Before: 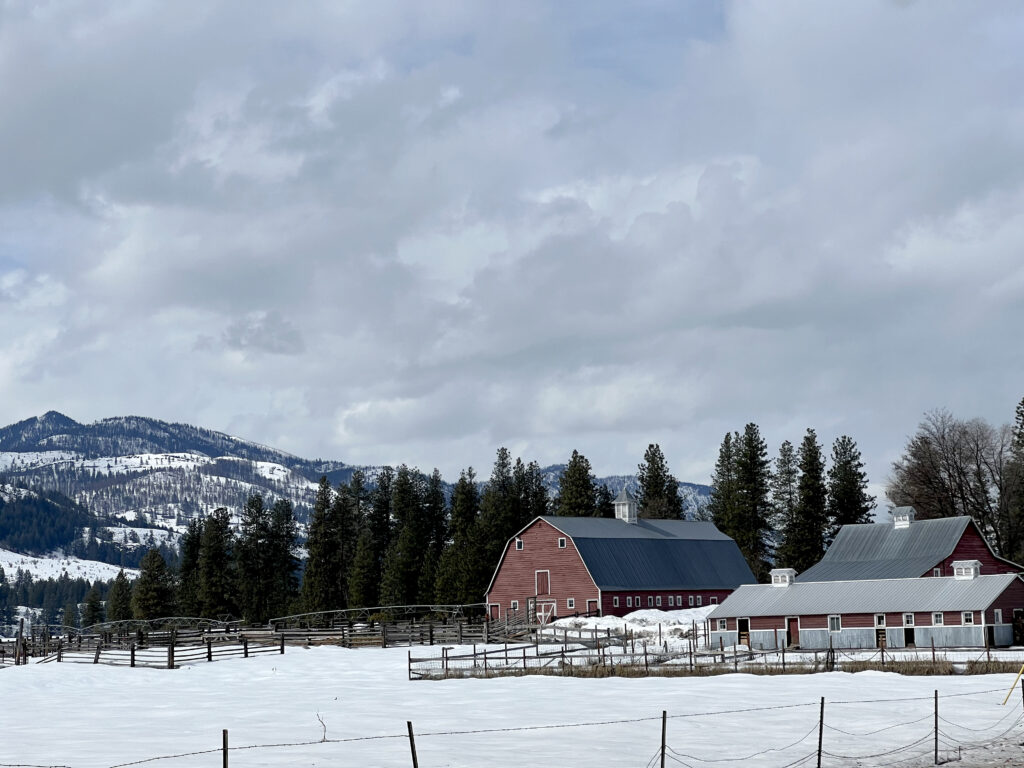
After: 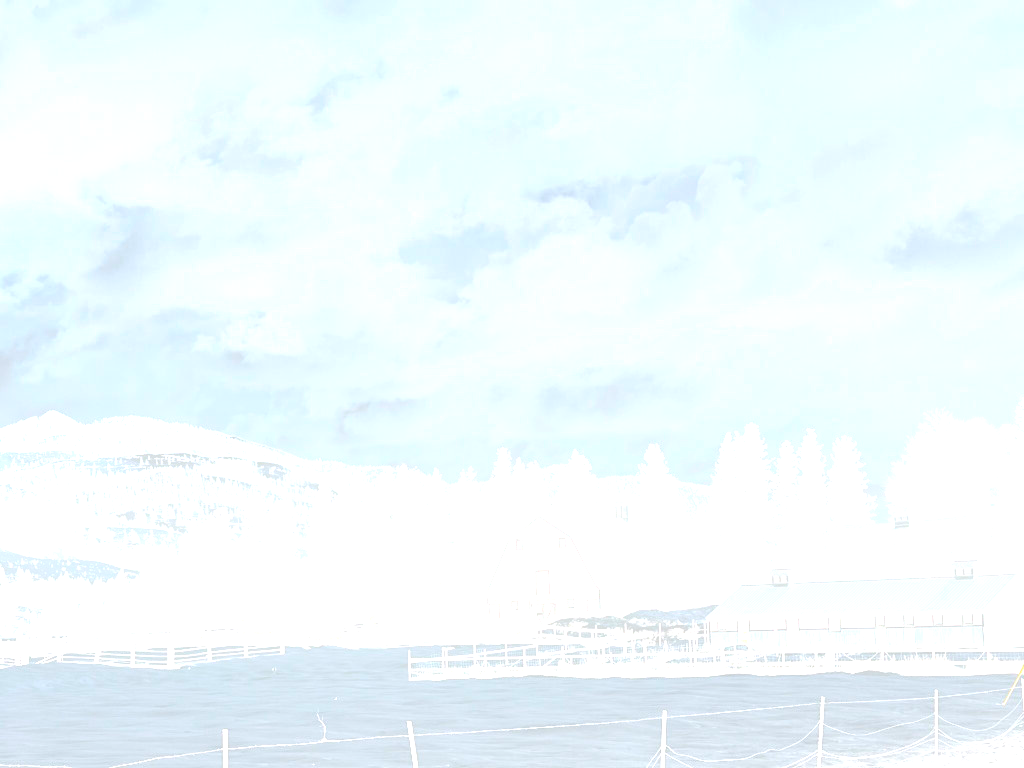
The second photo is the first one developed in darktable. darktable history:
bloom: size 25%, threshold 5%, strength 90%
exposure: black level correction -0.005, exposure 1 EV, compensate highlight preservation false
